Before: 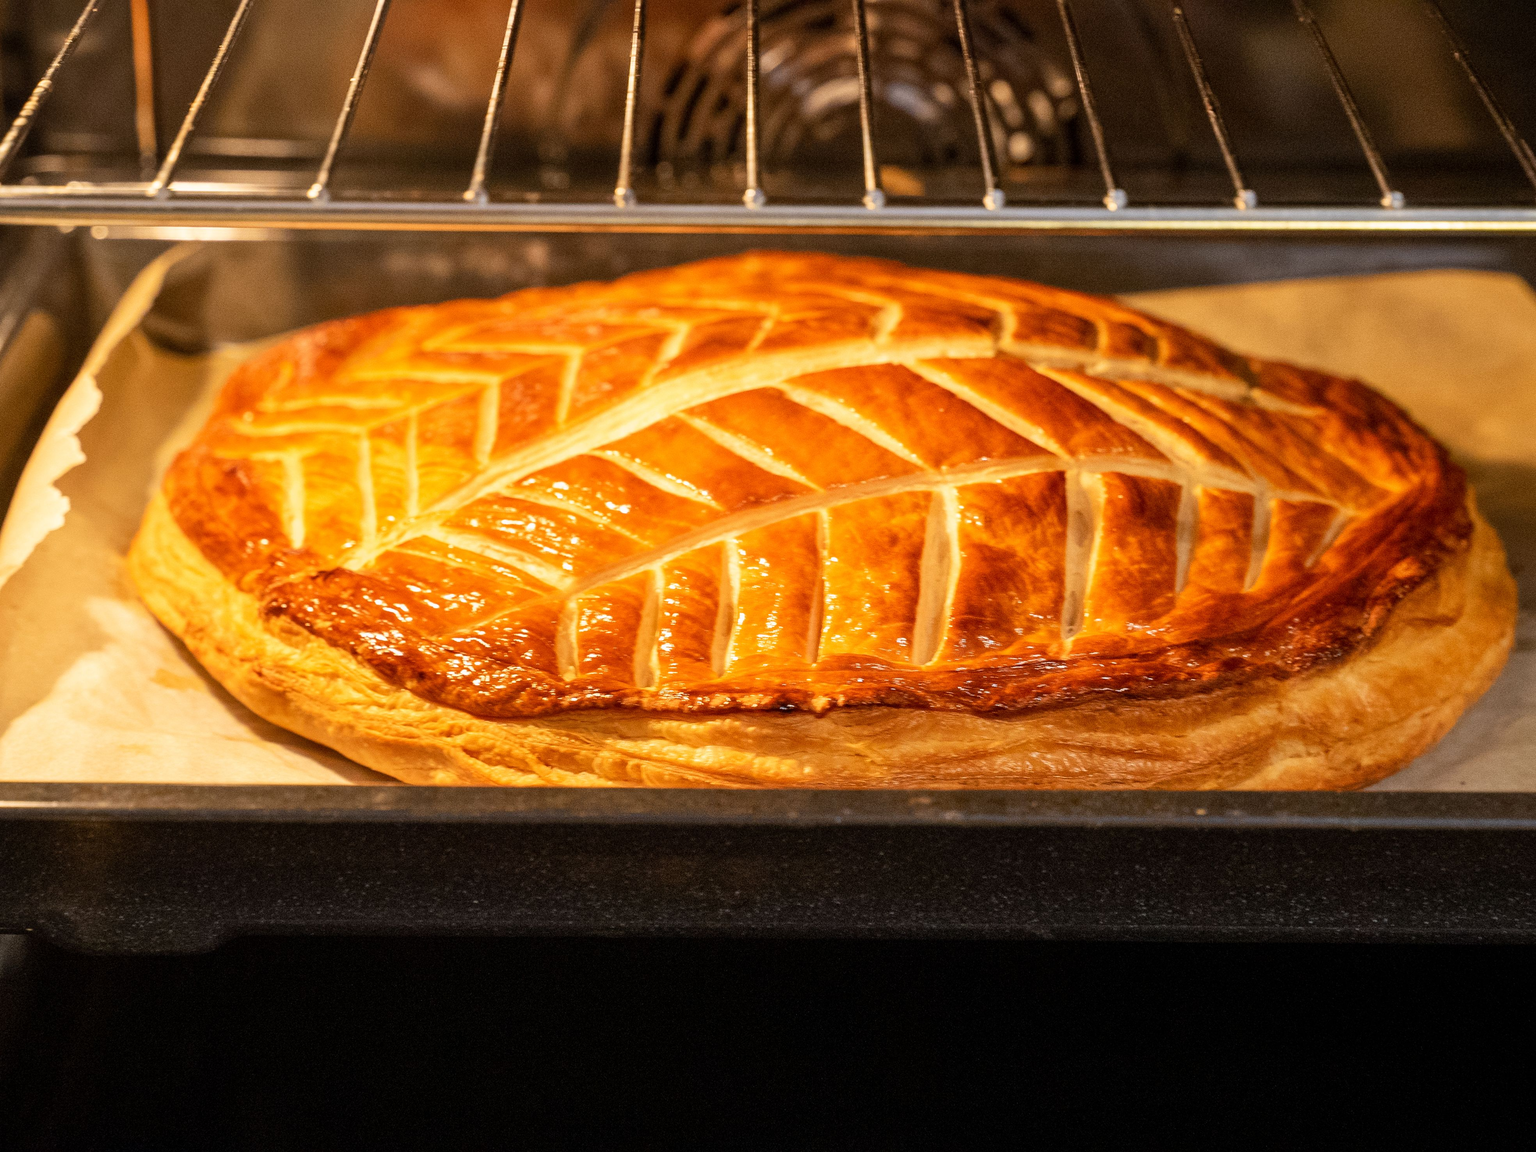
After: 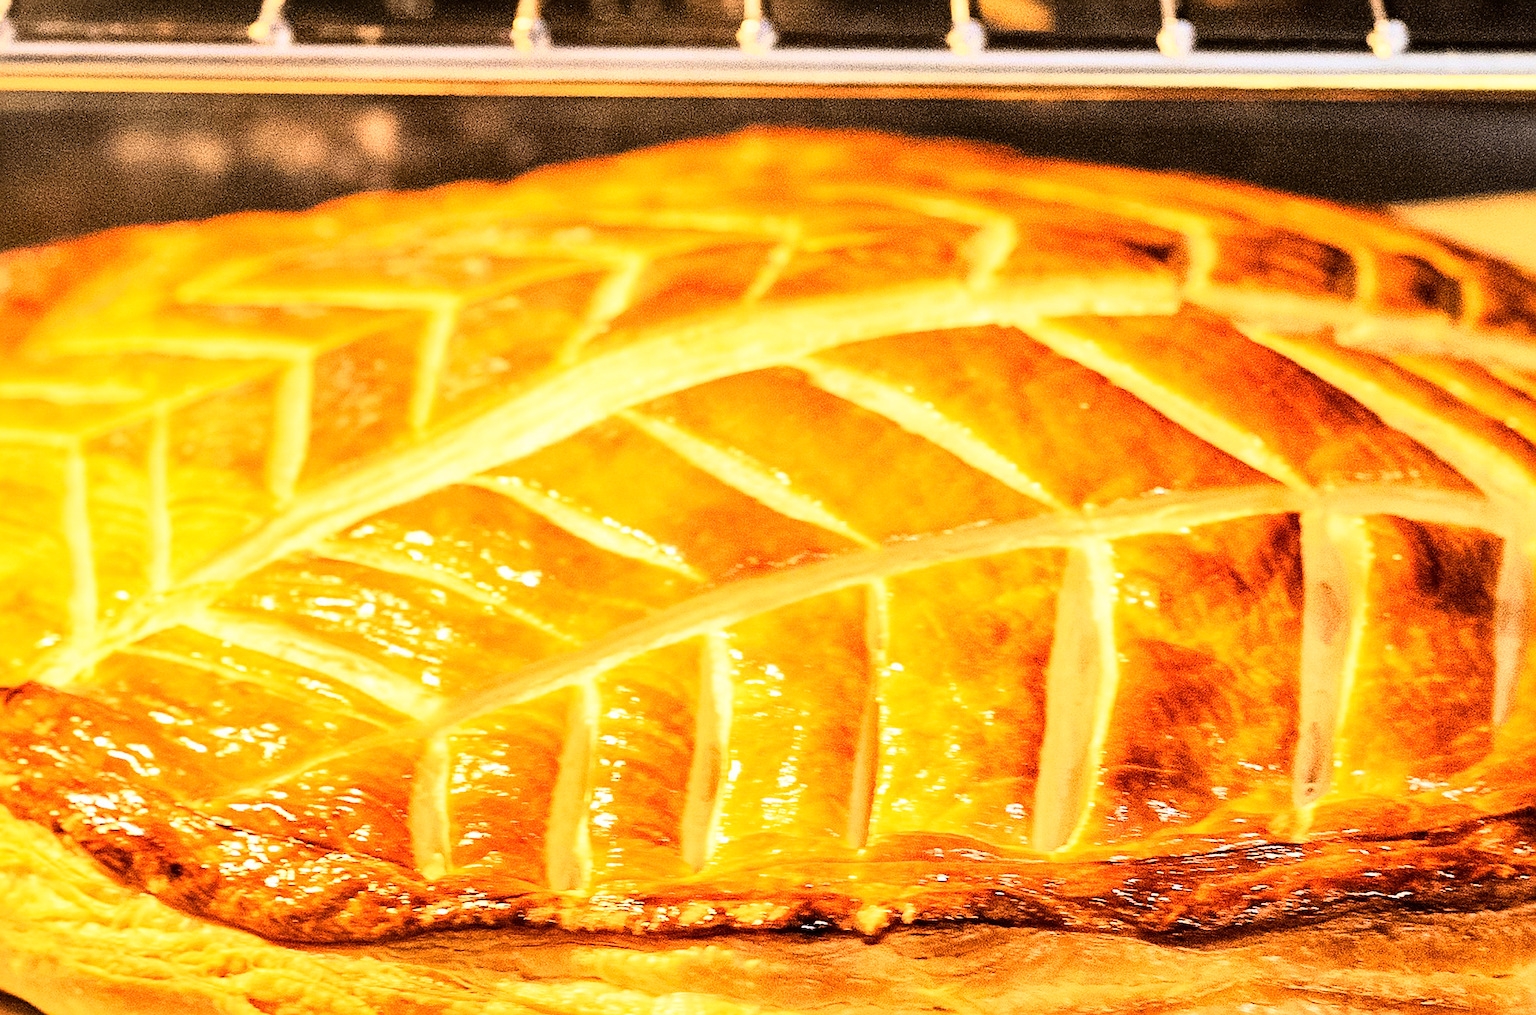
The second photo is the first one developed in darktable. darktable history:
sharpen: radius 2.531, amount 0.628
crop: left 20.932%, top 15.471%, right 21.848%, bottom 34.081%
rgb curve: curves: ch0 [(0, 0) (0.21, 0.15) (0.24, 0.21) (0.5, 0.75) (0.75, 0.96) (0.89, 0.99) (1, 1)]; ch1 [(0, 0.02) (0.21, 0.13) (0.25, 0.2) (0.5, 0.67) (0.75, 0.9) (0.89, 0.97) (1, 1)]; ch2 [(0, 0.02) (0.21, 0.13) (0.25, 0.2) (0.5, 0.67) (0.75, 0.9) (0.89, 0.97) (1, 1)], compensate middle gray true
